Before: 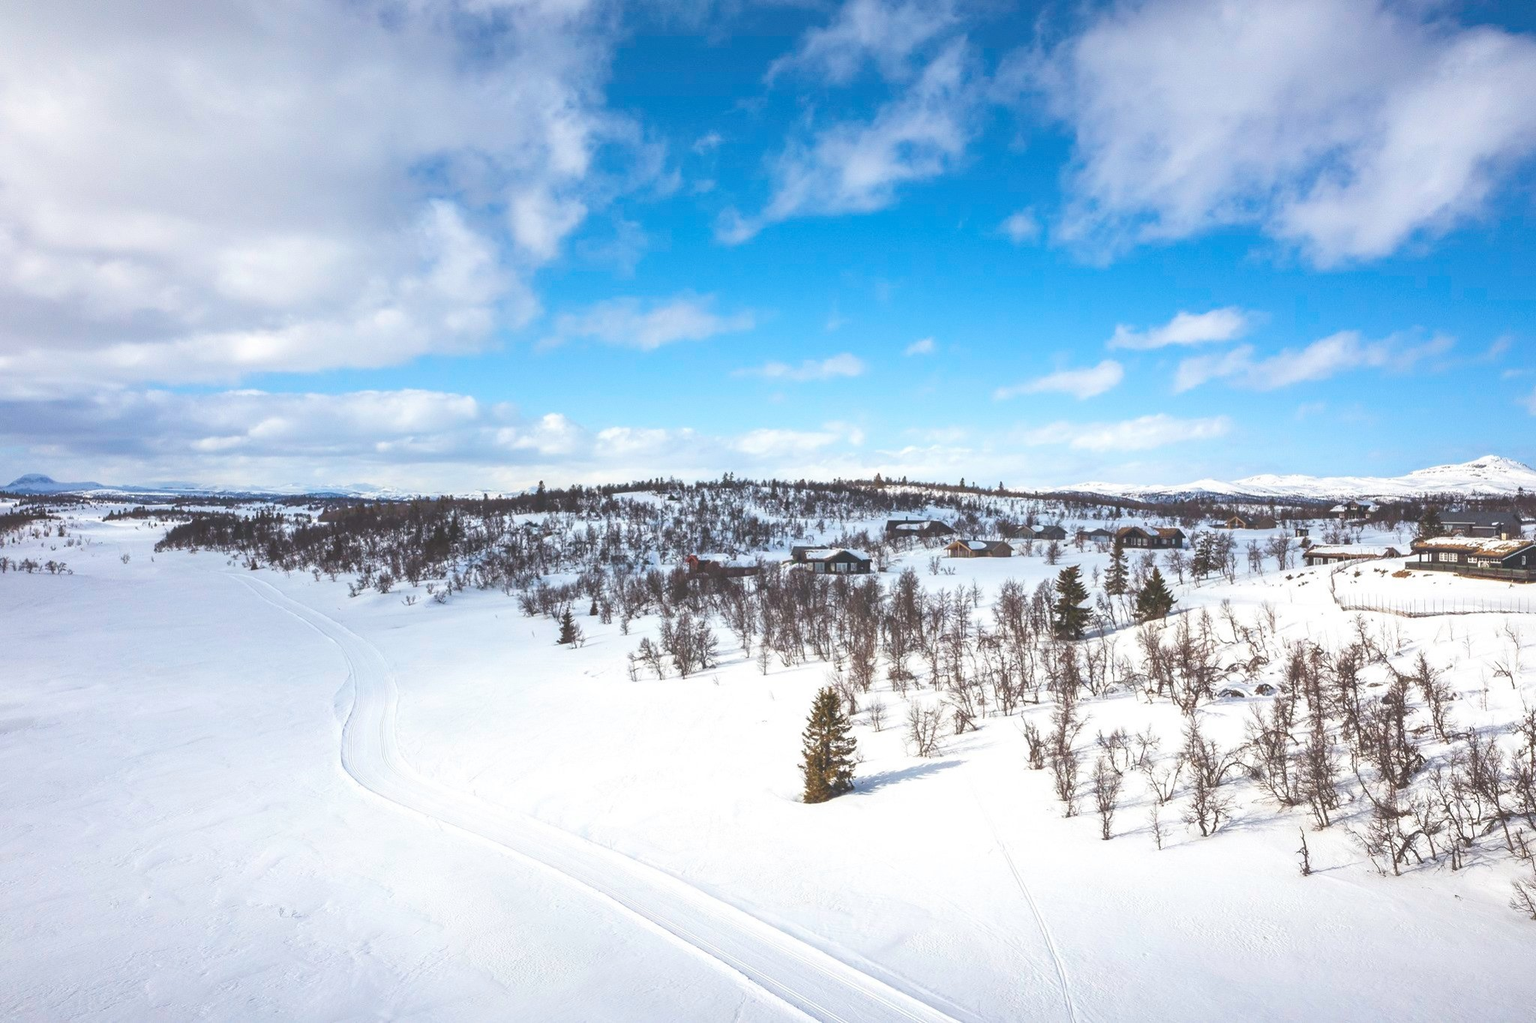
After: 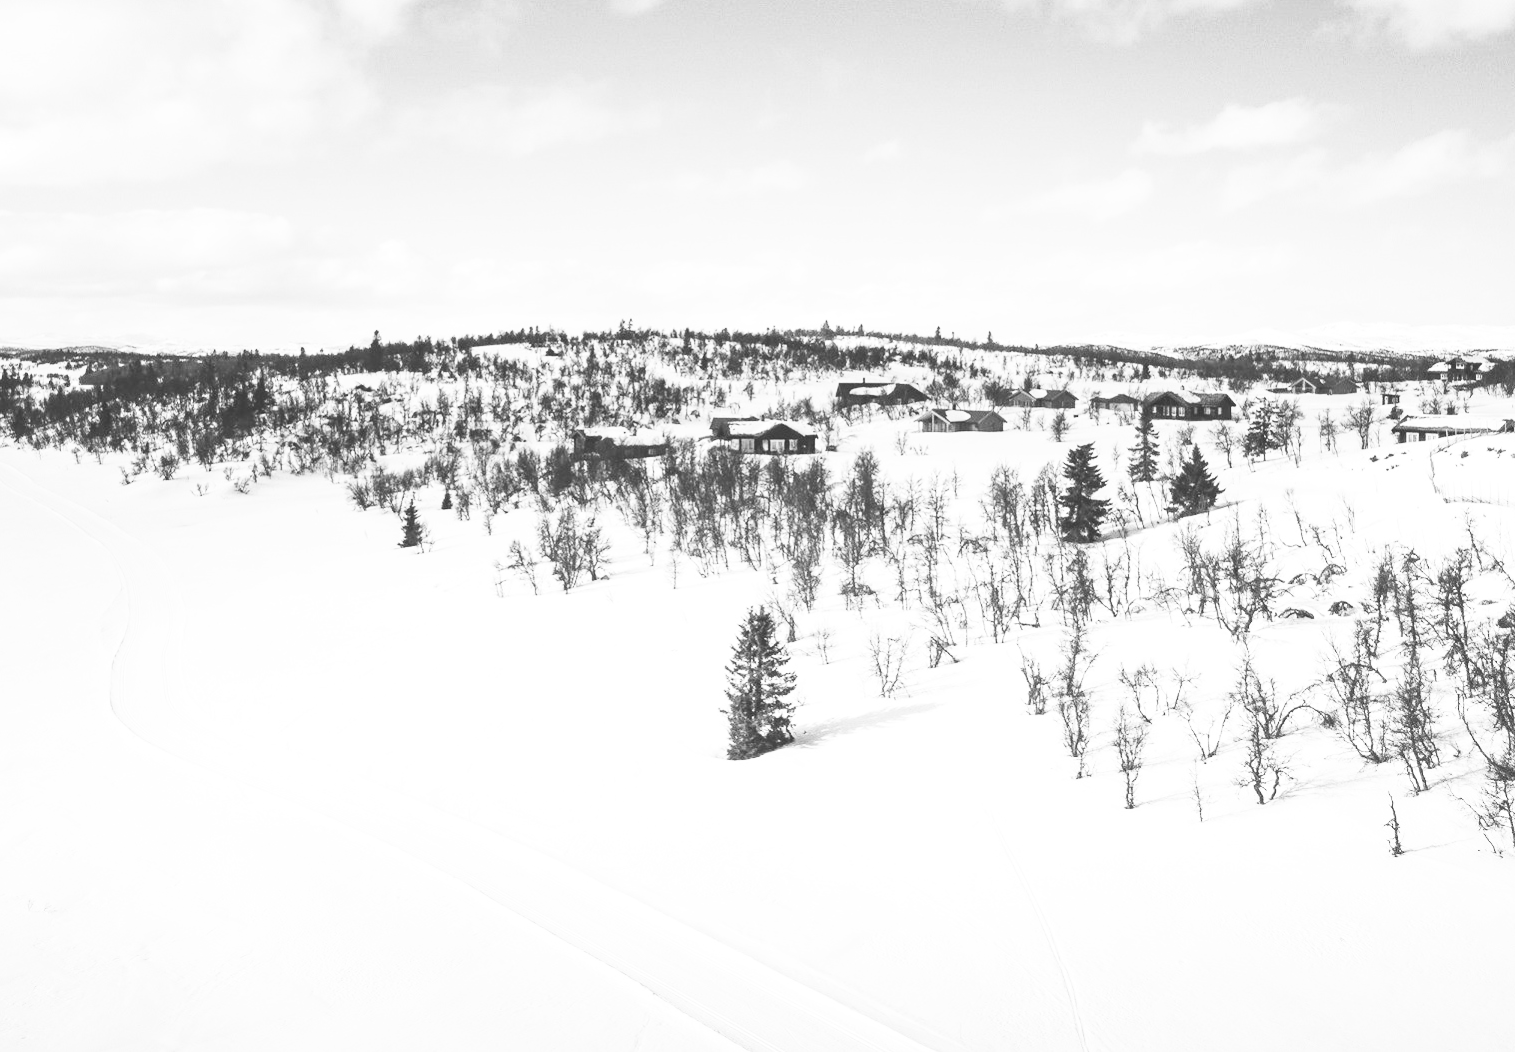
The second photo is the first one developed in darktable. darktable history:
crop: left 16.871%, top 22.857%, right 9.116%
contrast brightness saturation: contrast 0.53, brightness 0.47, saturation -1
